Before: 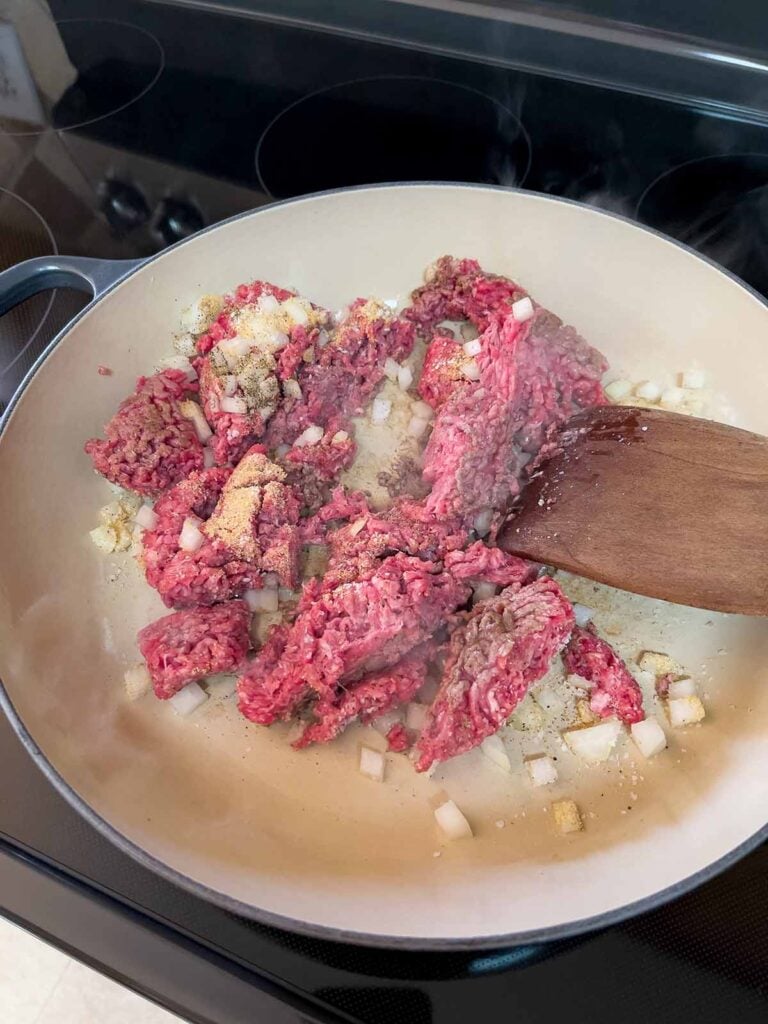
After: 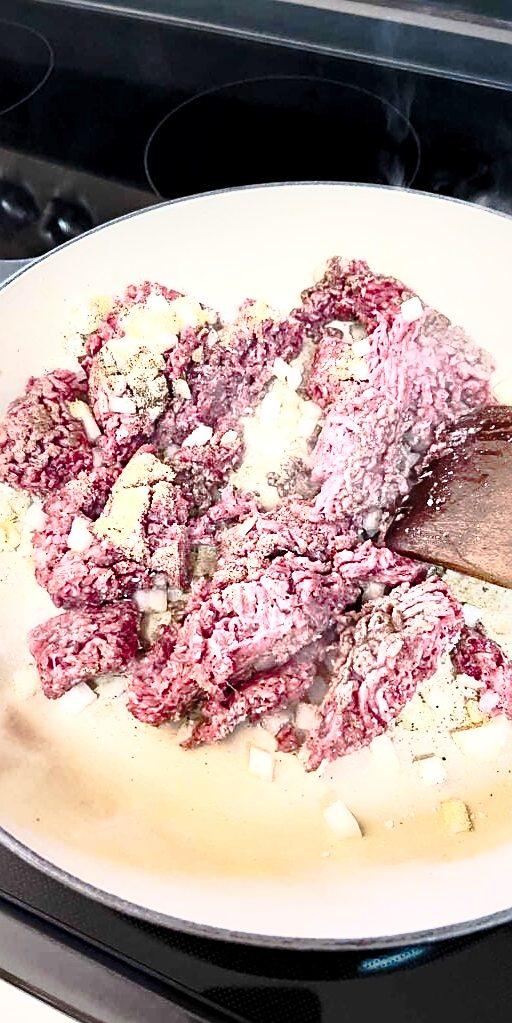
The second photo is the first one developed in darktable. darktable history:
color balance rgb: linear chroma grading › global chroma 14.412%, perceptual saturation grading › global saturation 31.095%, global vibrance 15.045%
tone curve: curves: ch0 [(0, 0) (0.104, 0.061) (0.239, 0.201) (0.327, 0.317) (0.401, 0.443) (0.489, 0.566) (0.65, 0.68) (0.832, 0.858) (1, 0.977)]; ch1 [(0, 0) (0.161, 0.092) (0.35, 0.33) (0.379, 0.401) (0.447, 0.476) (0.495, 0.499) (0.515, 0.518) (0.534, 0.557) (0.602, 0.625) (0.712, 0.706) (1, 1)]; ch2 [(0, 0) (0.359, 0.372) (0.437, 0.437) (0.502, 0.501) (0.55, 0.534) (0.592, 0.601) (0.647, 0.64) (1, 1)], preserve colors none
crop and rotate: left 14.498%, right 18.738%
sharpen: on, module defaults
contrast brightness saturation: contrast 0.584, brightness 0.574, saturation -0.337
levels: black 8.5%
local contrast: mode bilateral grid, contrast 69, coarseness 75, detail 180%, midtone range 0.2
